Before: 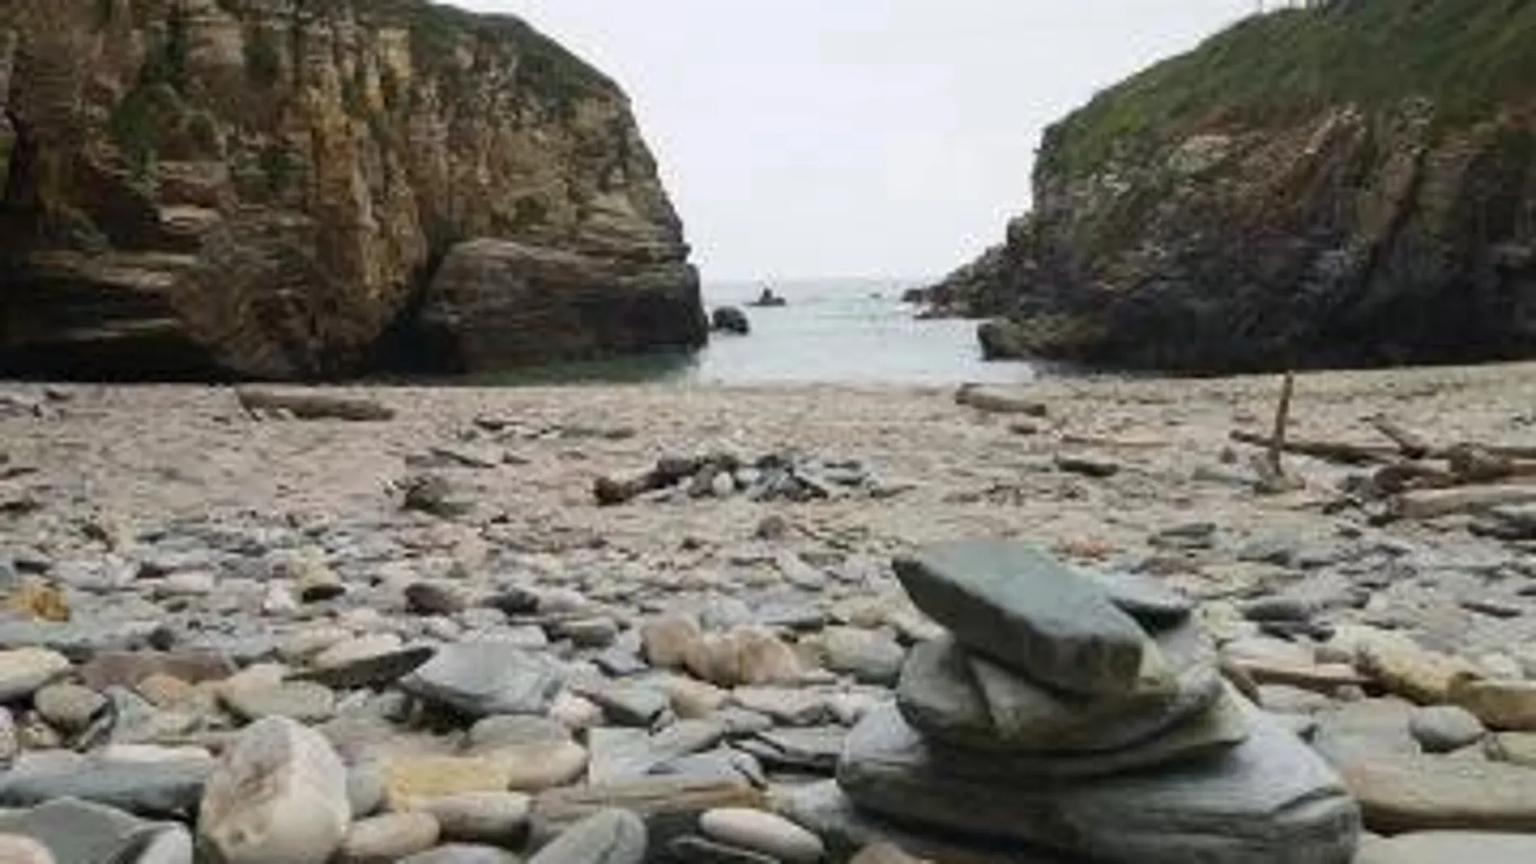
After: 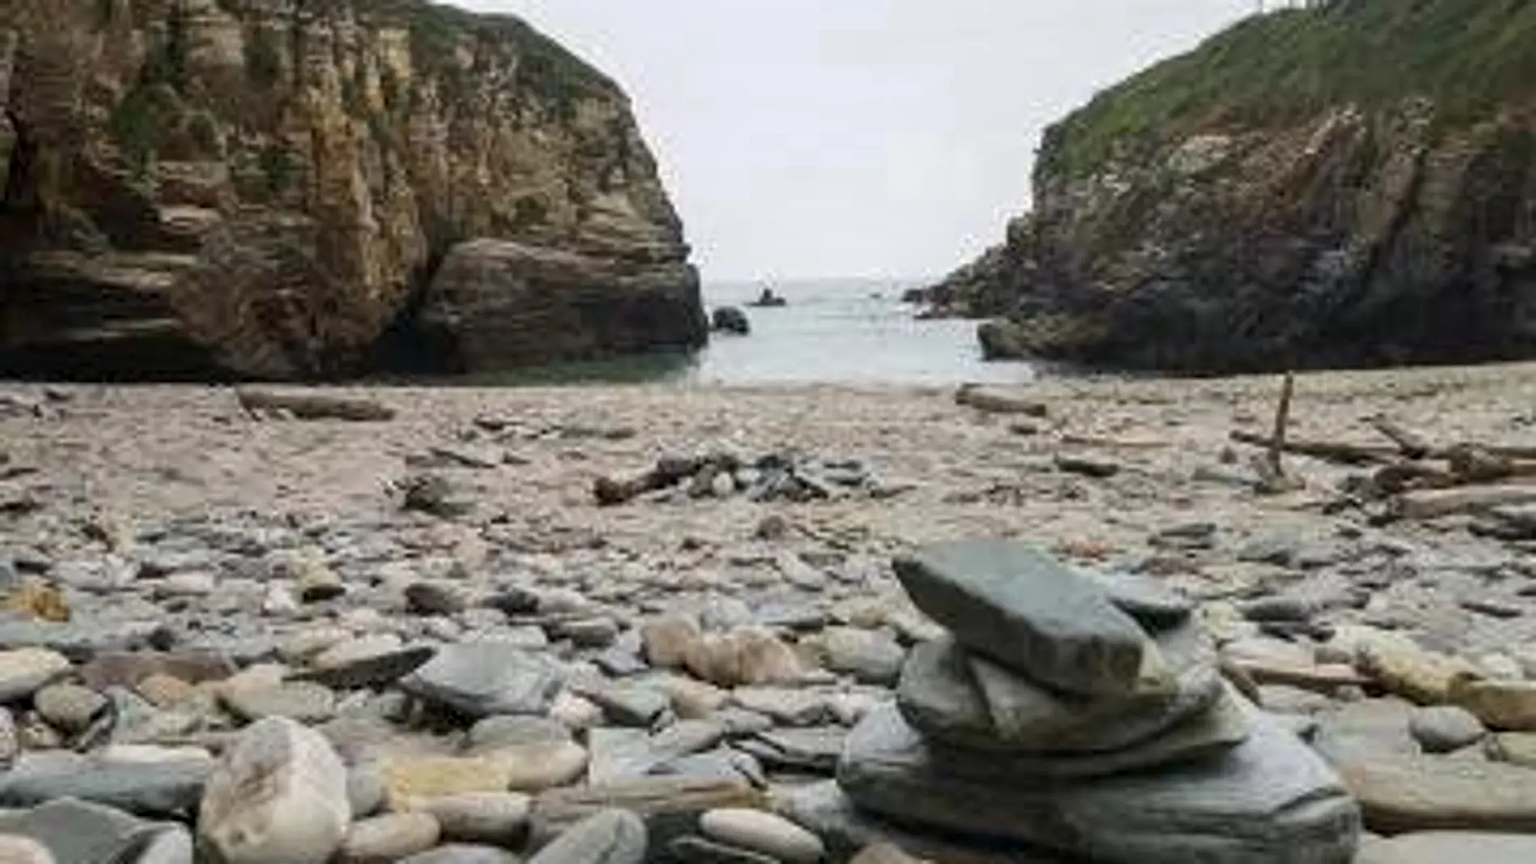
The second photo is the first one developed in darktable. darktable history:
exposure: compensate highlight preservation false
tone equalizer: -8 EV -0.55 EV
local contrast: on, module defaults
